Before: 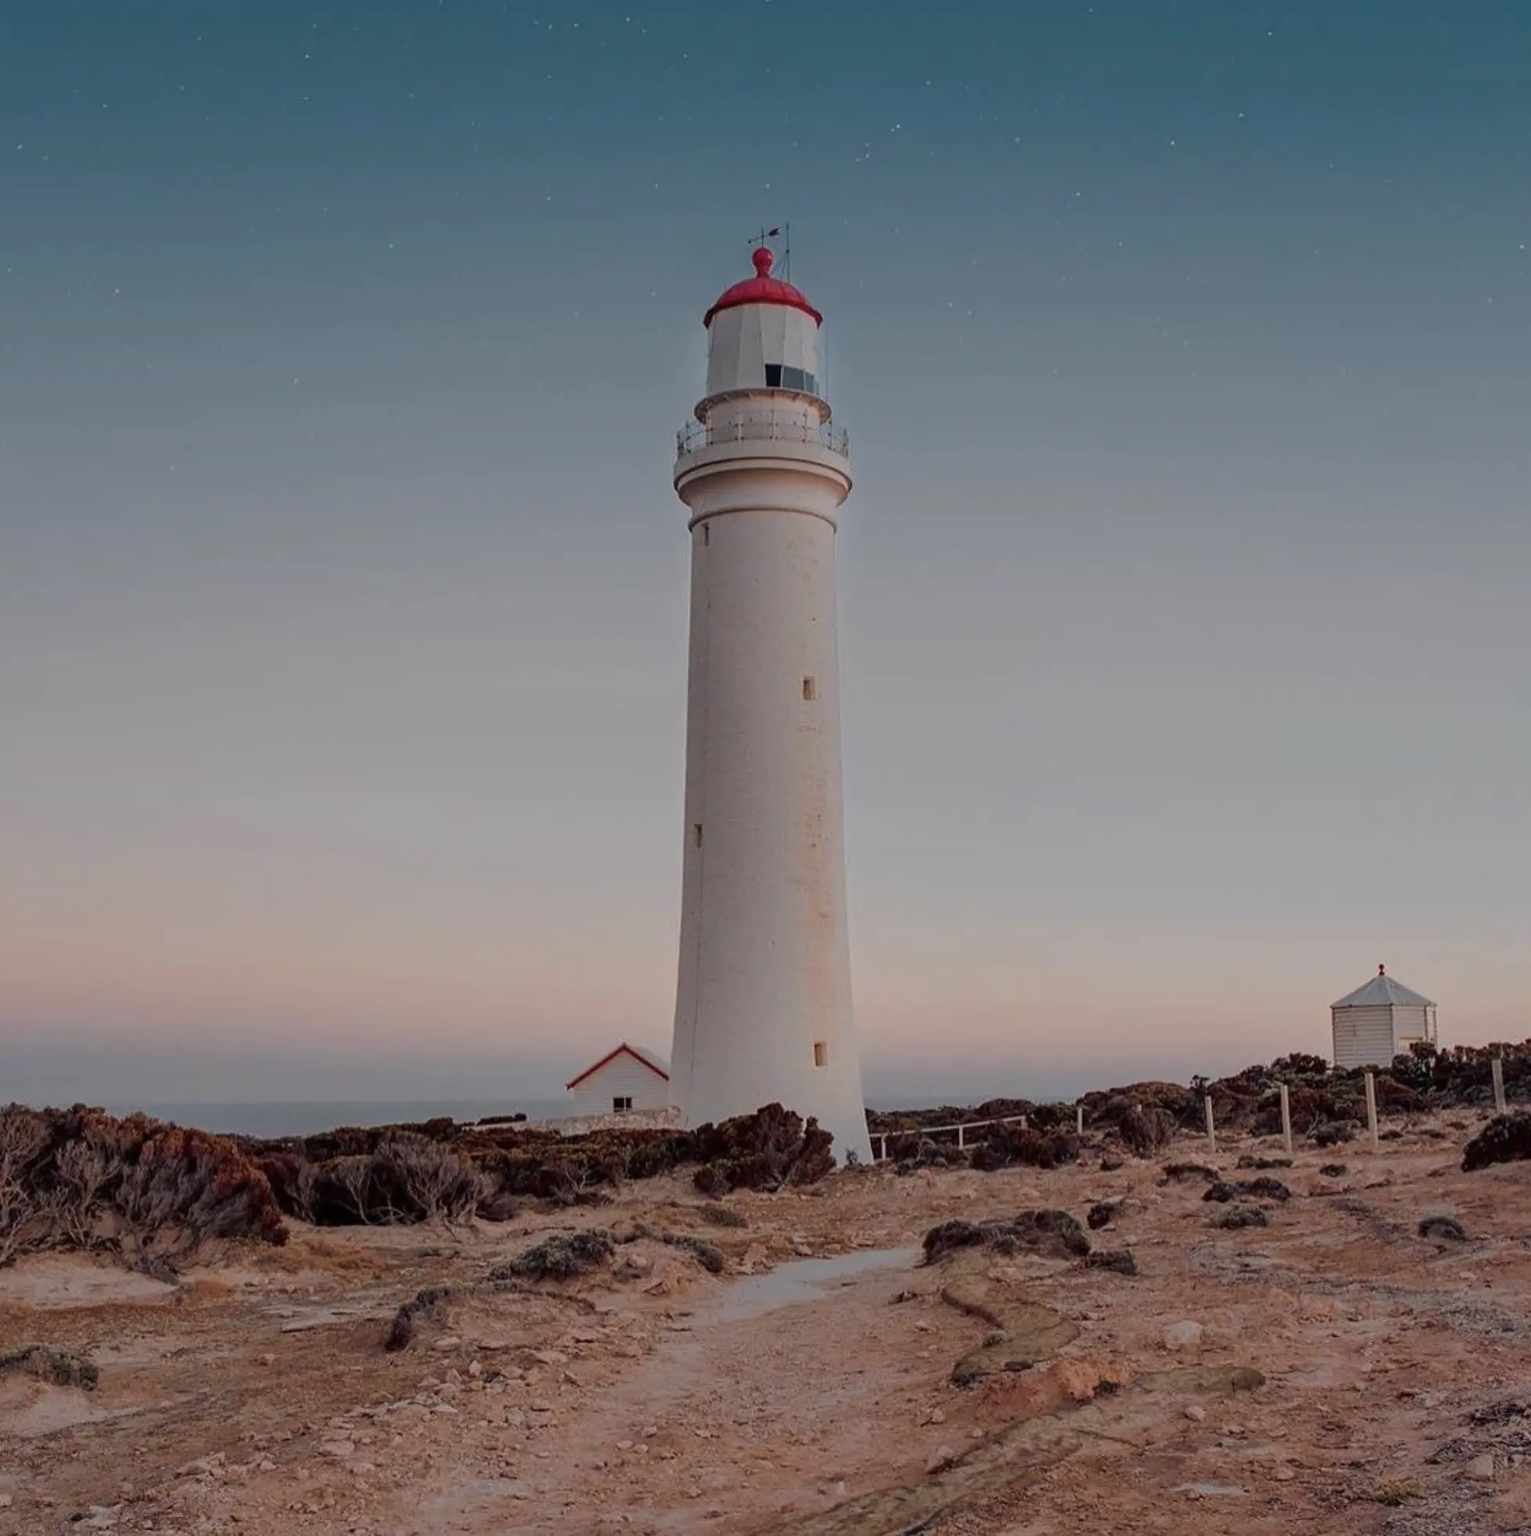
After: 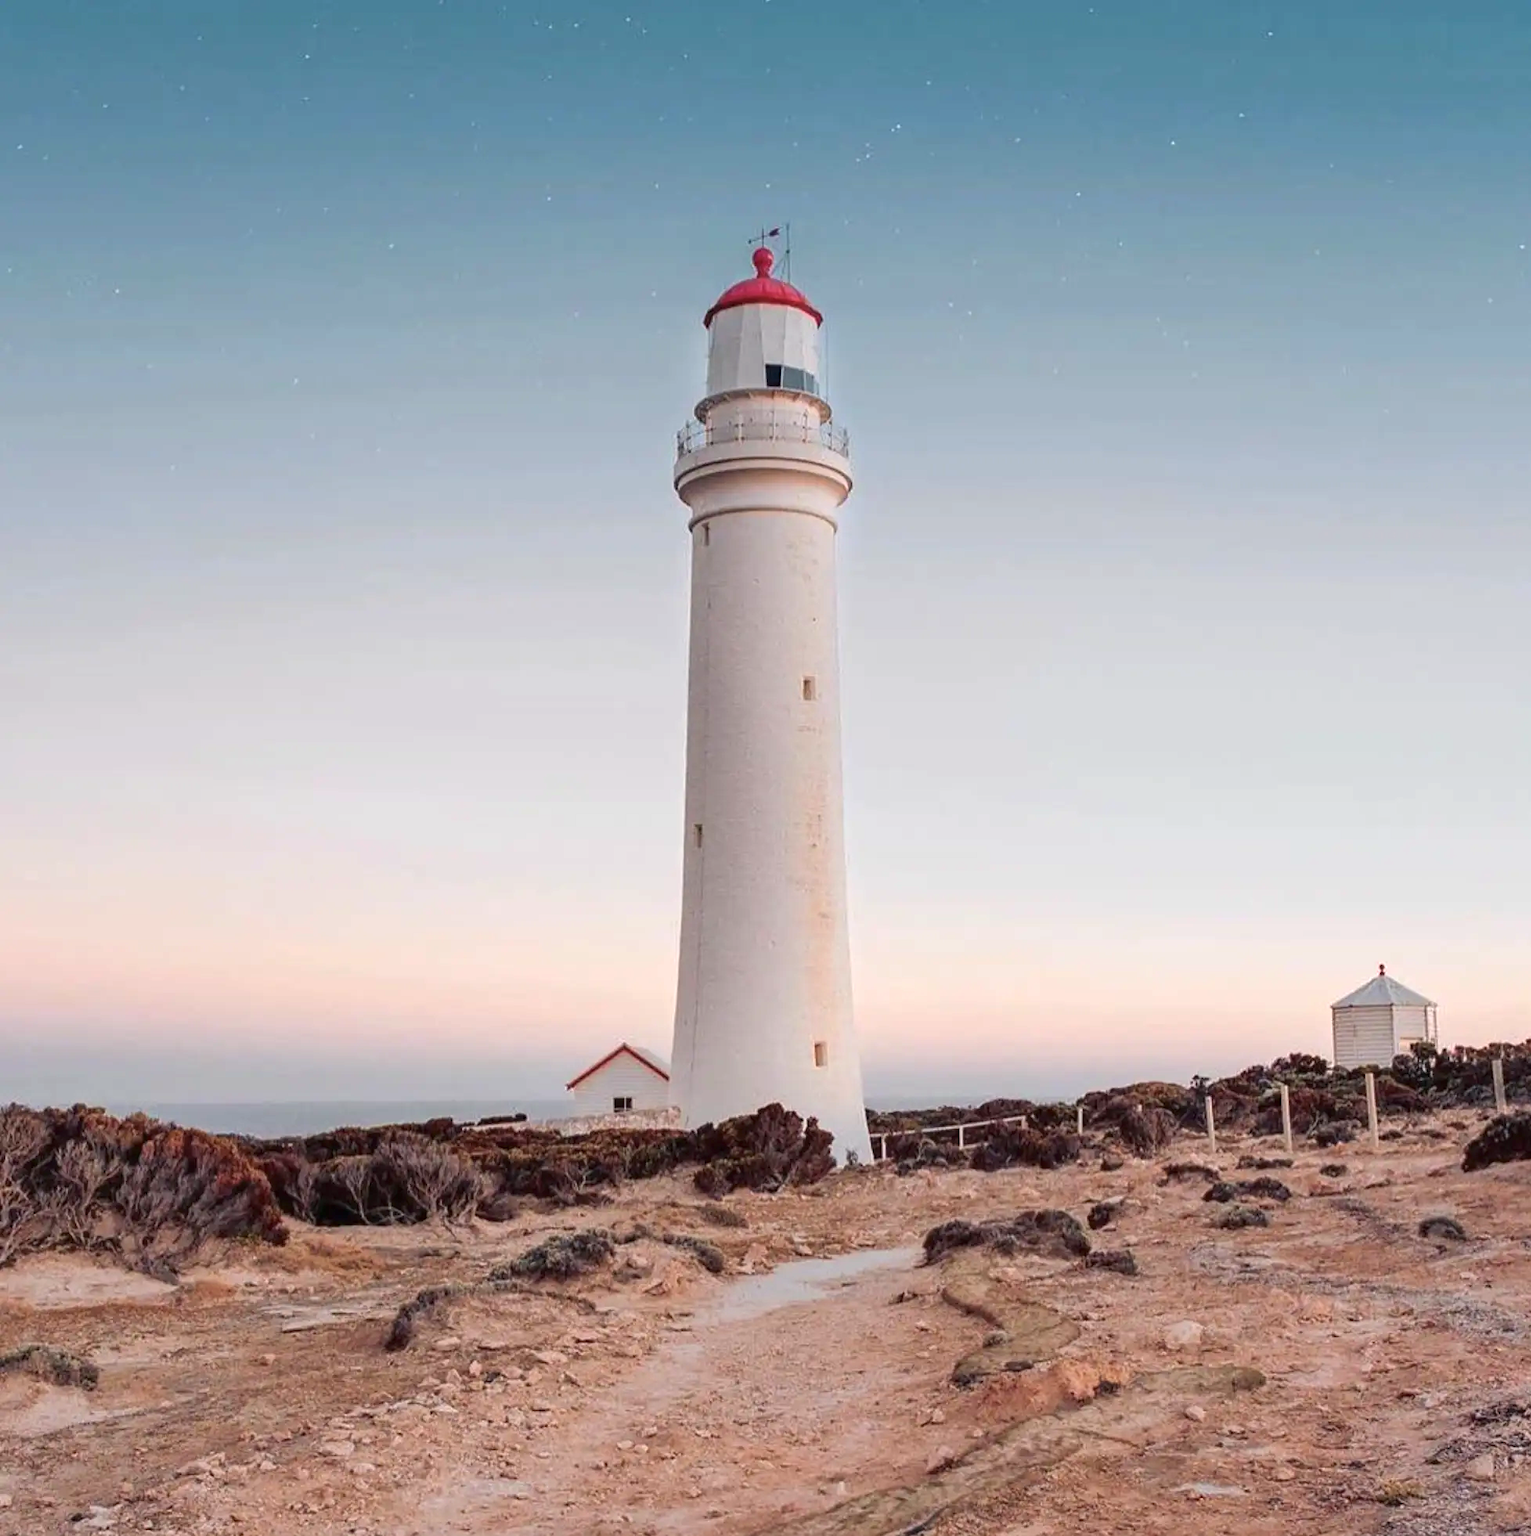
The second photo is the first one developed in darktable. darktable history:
exposure: black level correction 0, exposure 1.121 EV, compensate exposure bias true, compensate highlight preservation false
